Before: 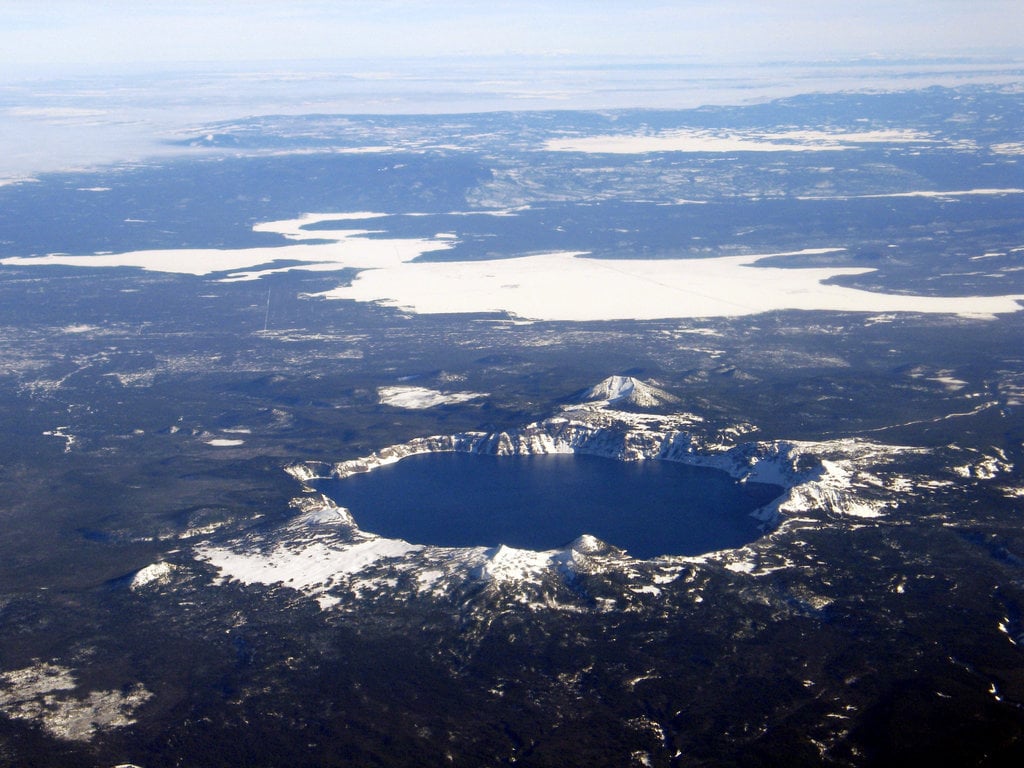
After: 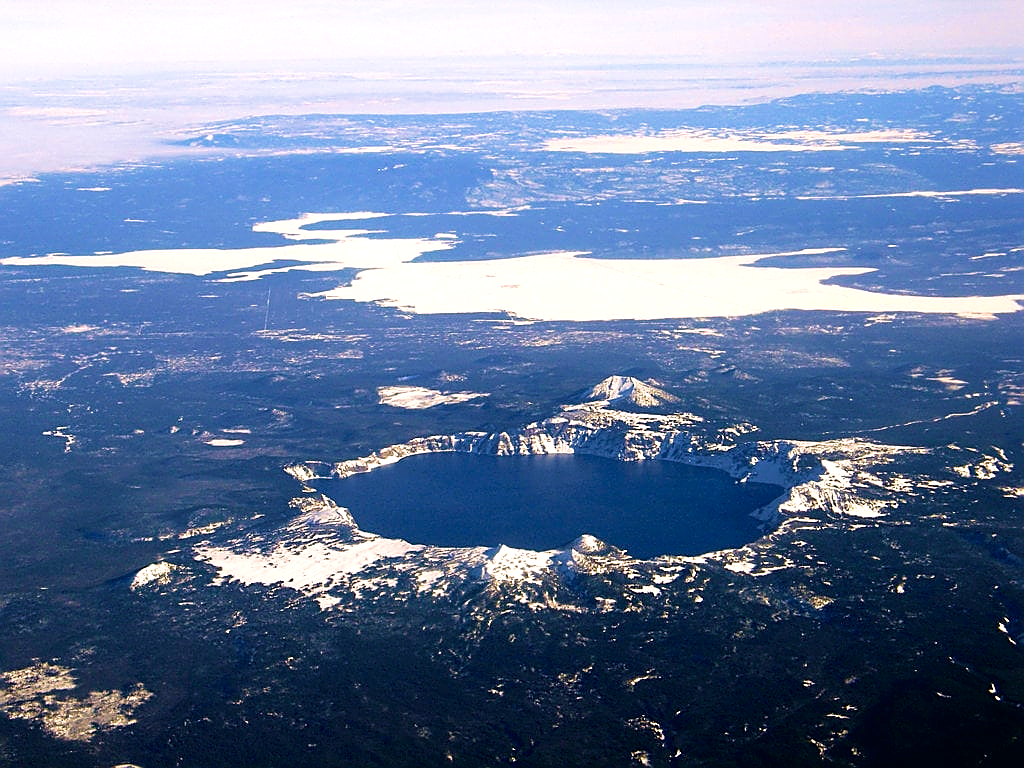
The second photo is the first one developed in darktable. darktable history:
color correction: highlights a* 5.47, highlights b* 5.27, shadows a* -4.72, shadows b* -5.18
velvia: strength 73.57%
exposure: exposure 0.237 EV, compensate exposure bias true, compensate highlight preservation false
sharpen: radius 1.364, amount 1.237, threshold 0.633
